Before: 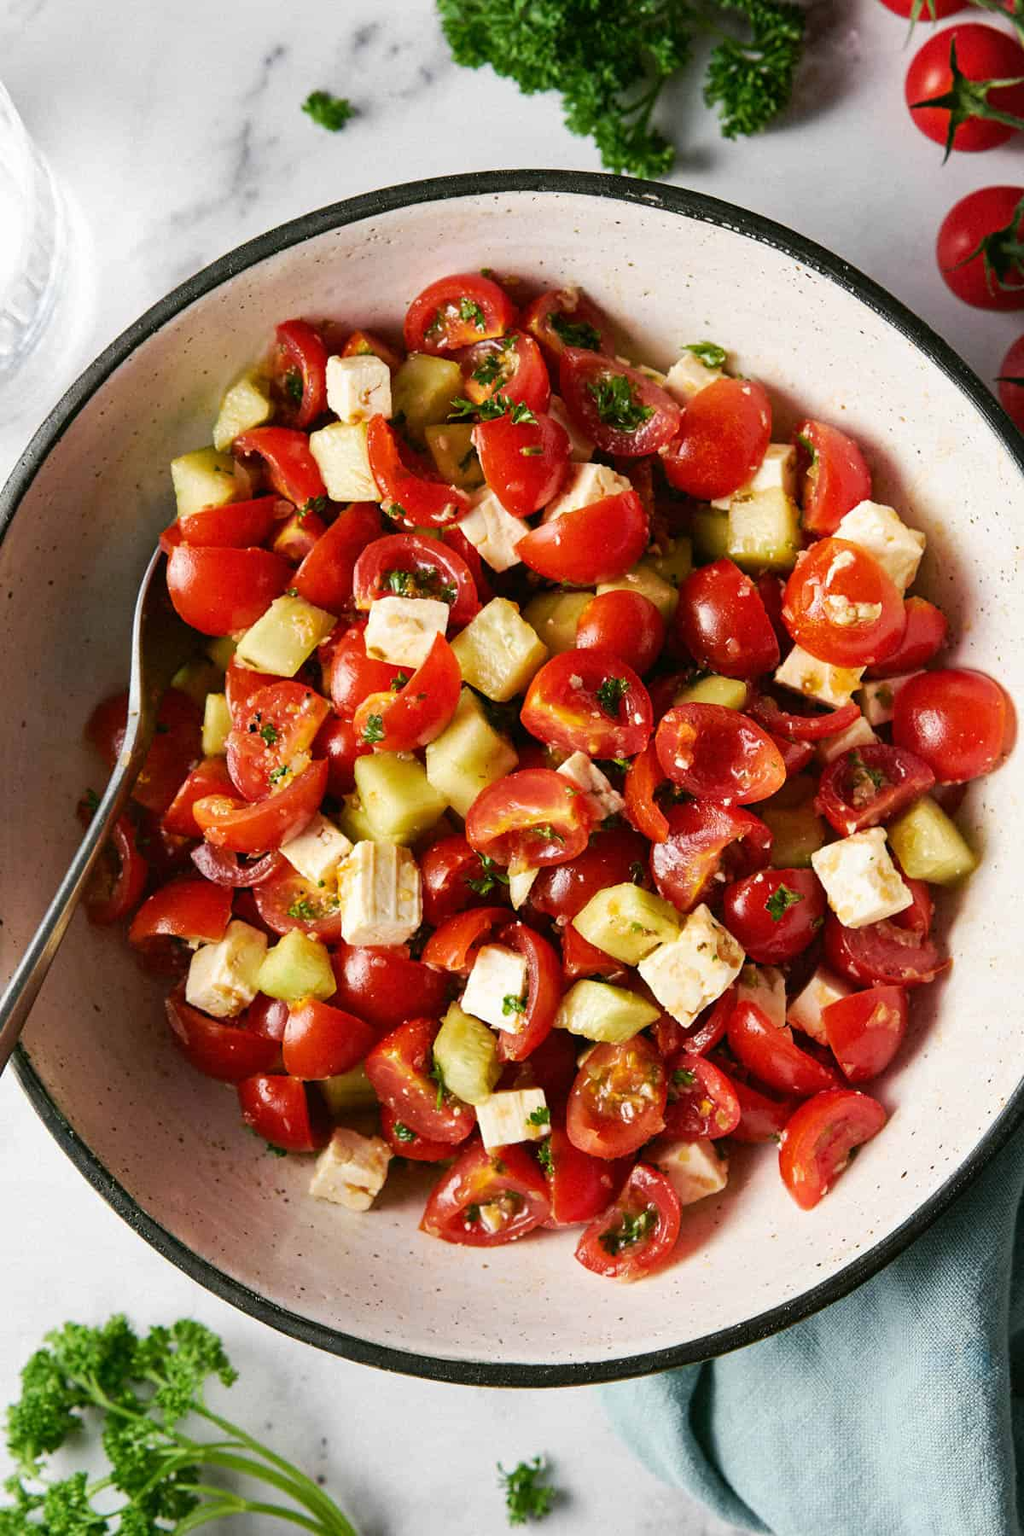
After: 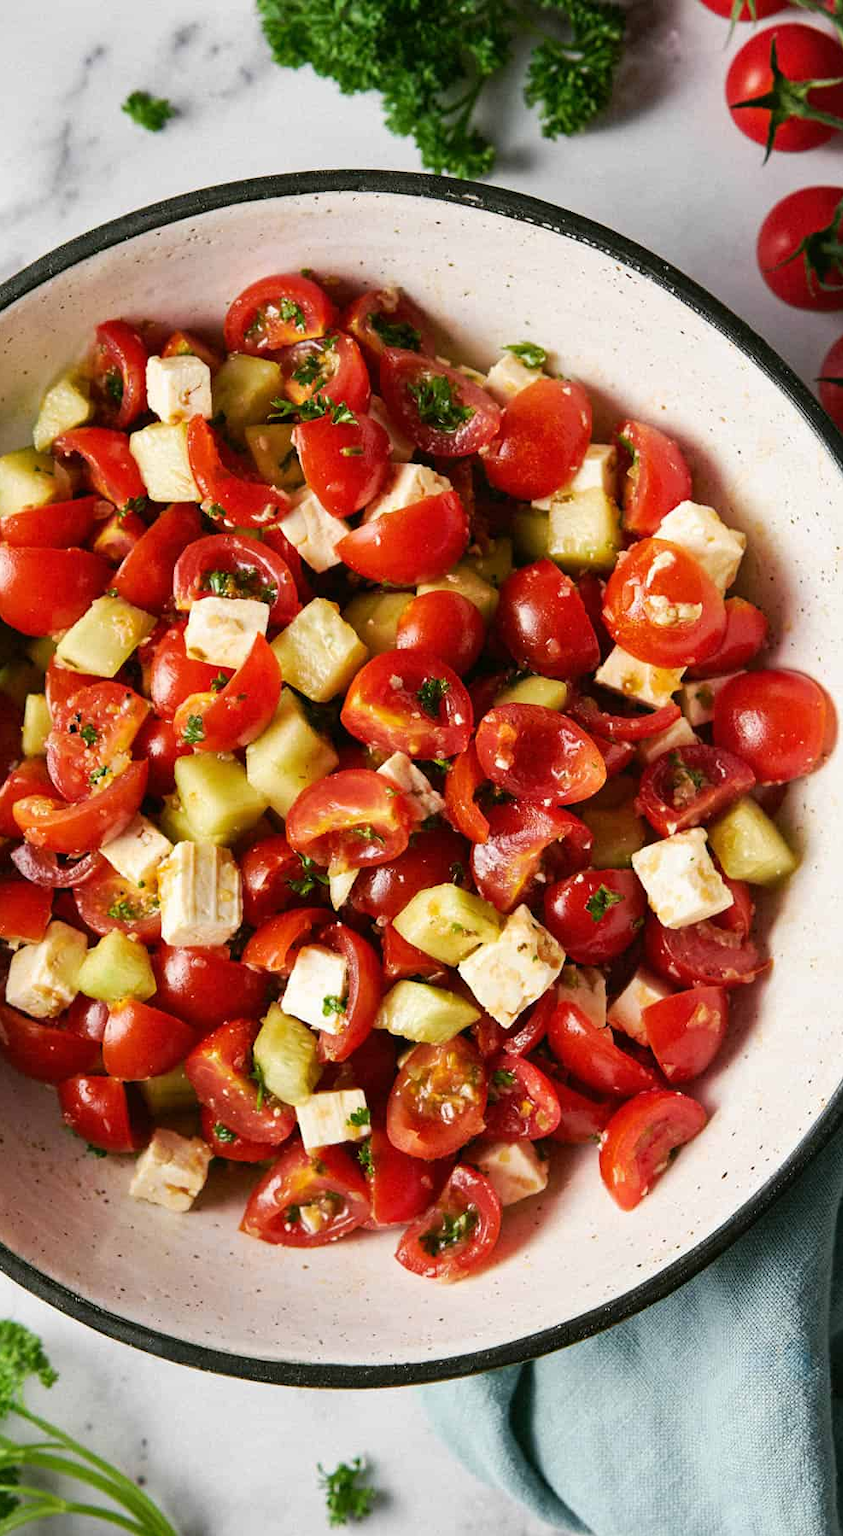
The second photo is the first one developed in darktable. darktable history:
crop: left 17.606%, bottom 0.027%
